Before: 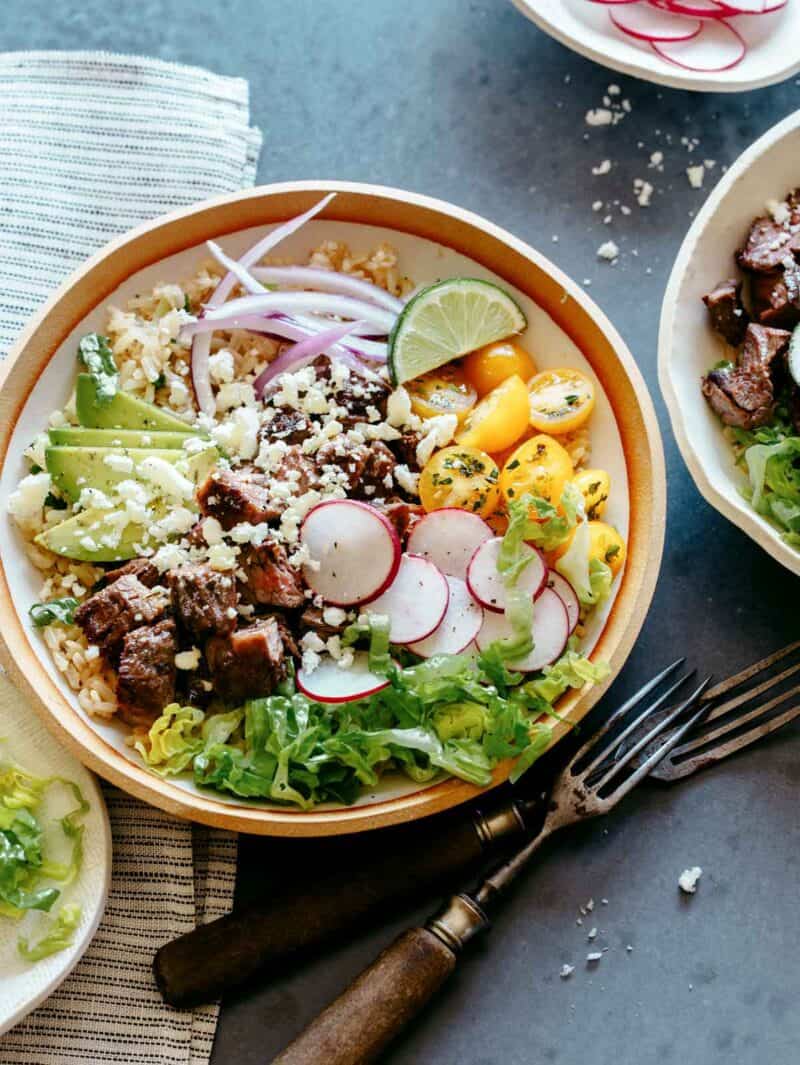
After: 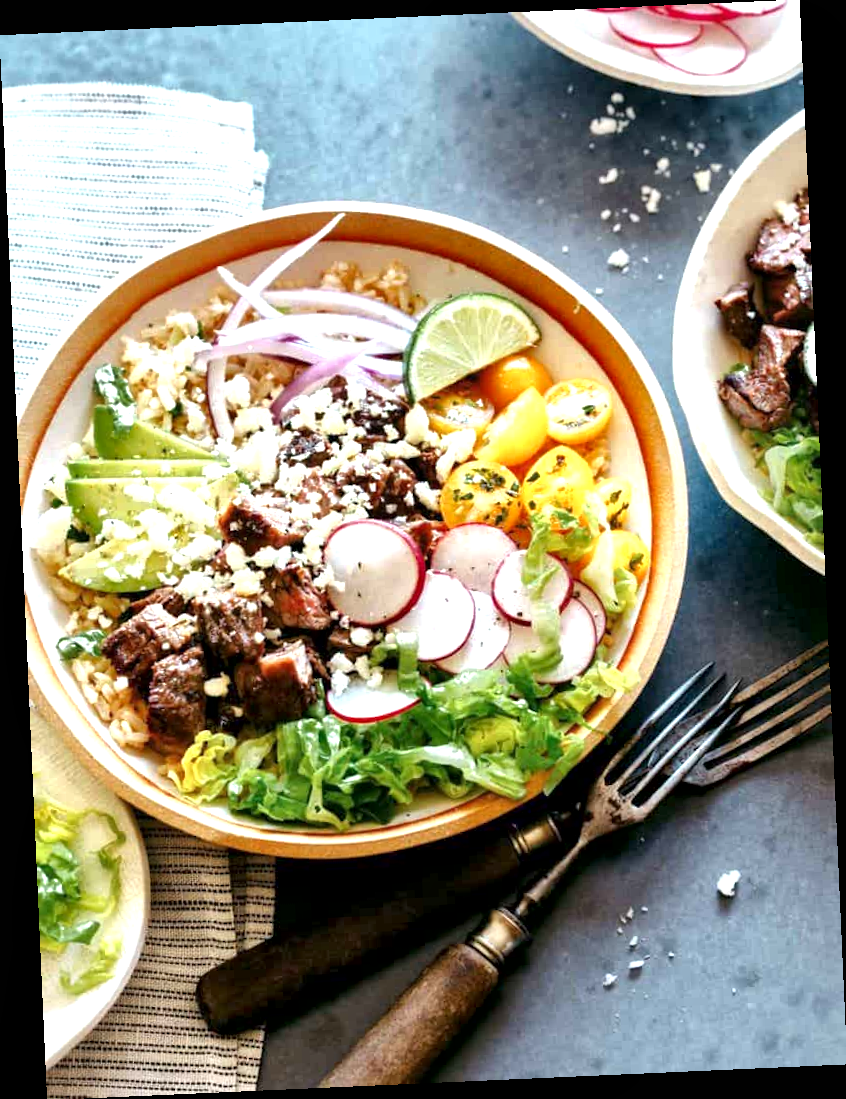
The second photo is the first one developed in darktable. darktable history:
rotate and perspective: rotation -2.56°, automatic cropping off
exposure: black level correction 0, exposure 0.7 EV, compensate exposure bias true, compensate highlight preservation false
local contrast: mode bilateral grid, contrast 20, coarseness 50, detail 161%, midtone range 0.2
